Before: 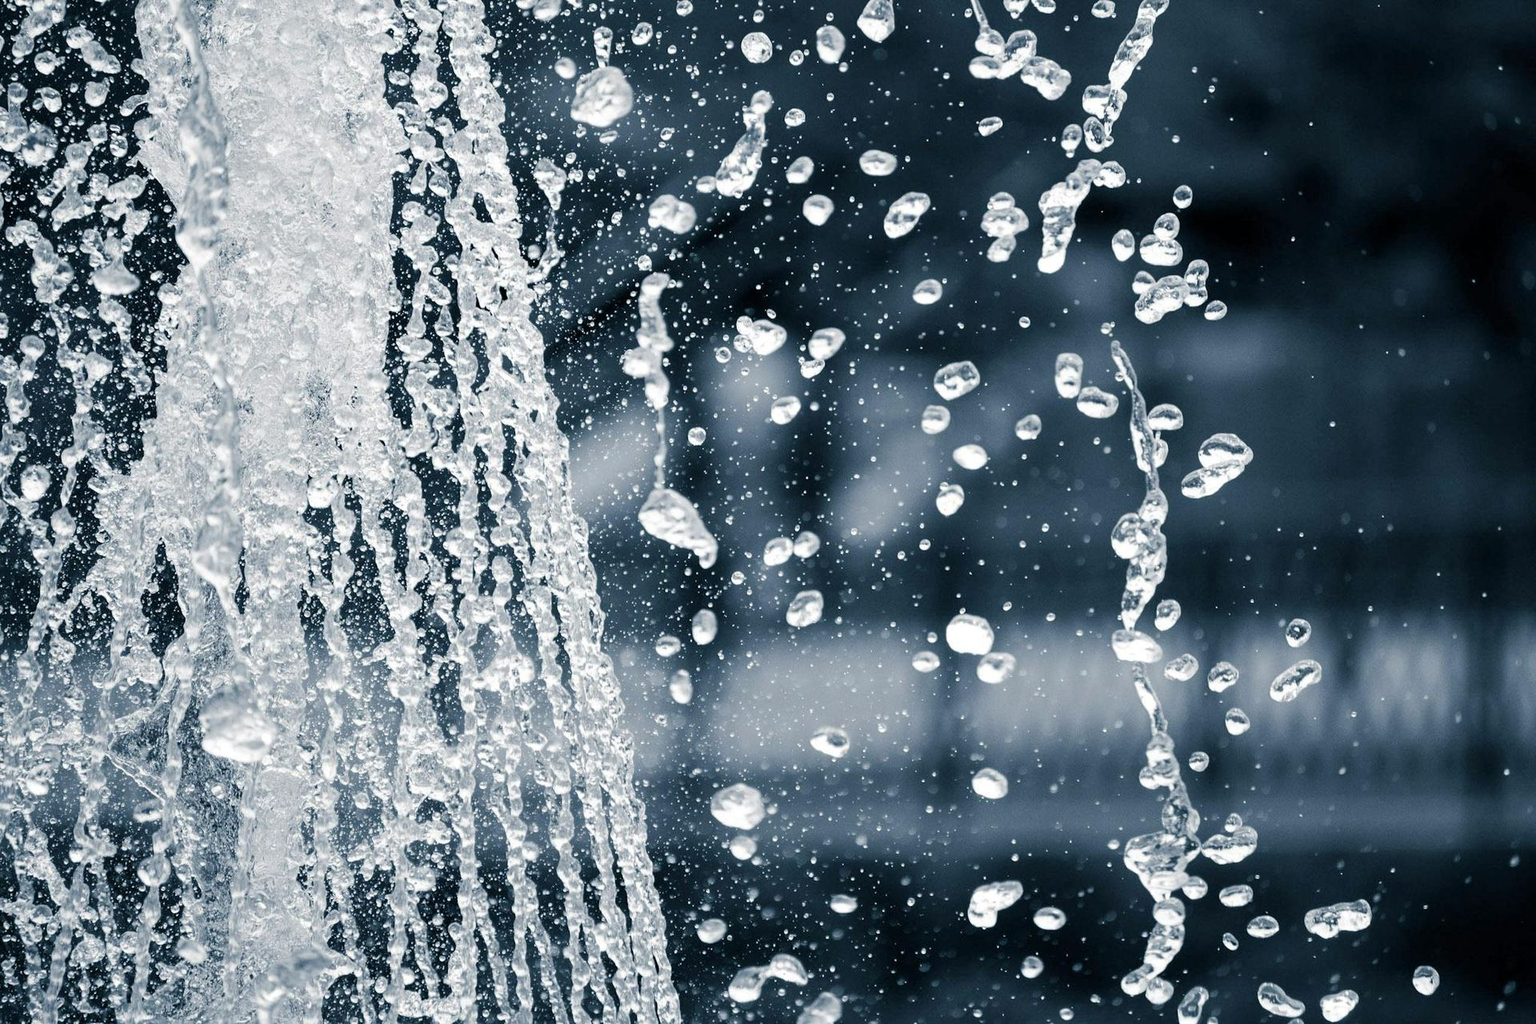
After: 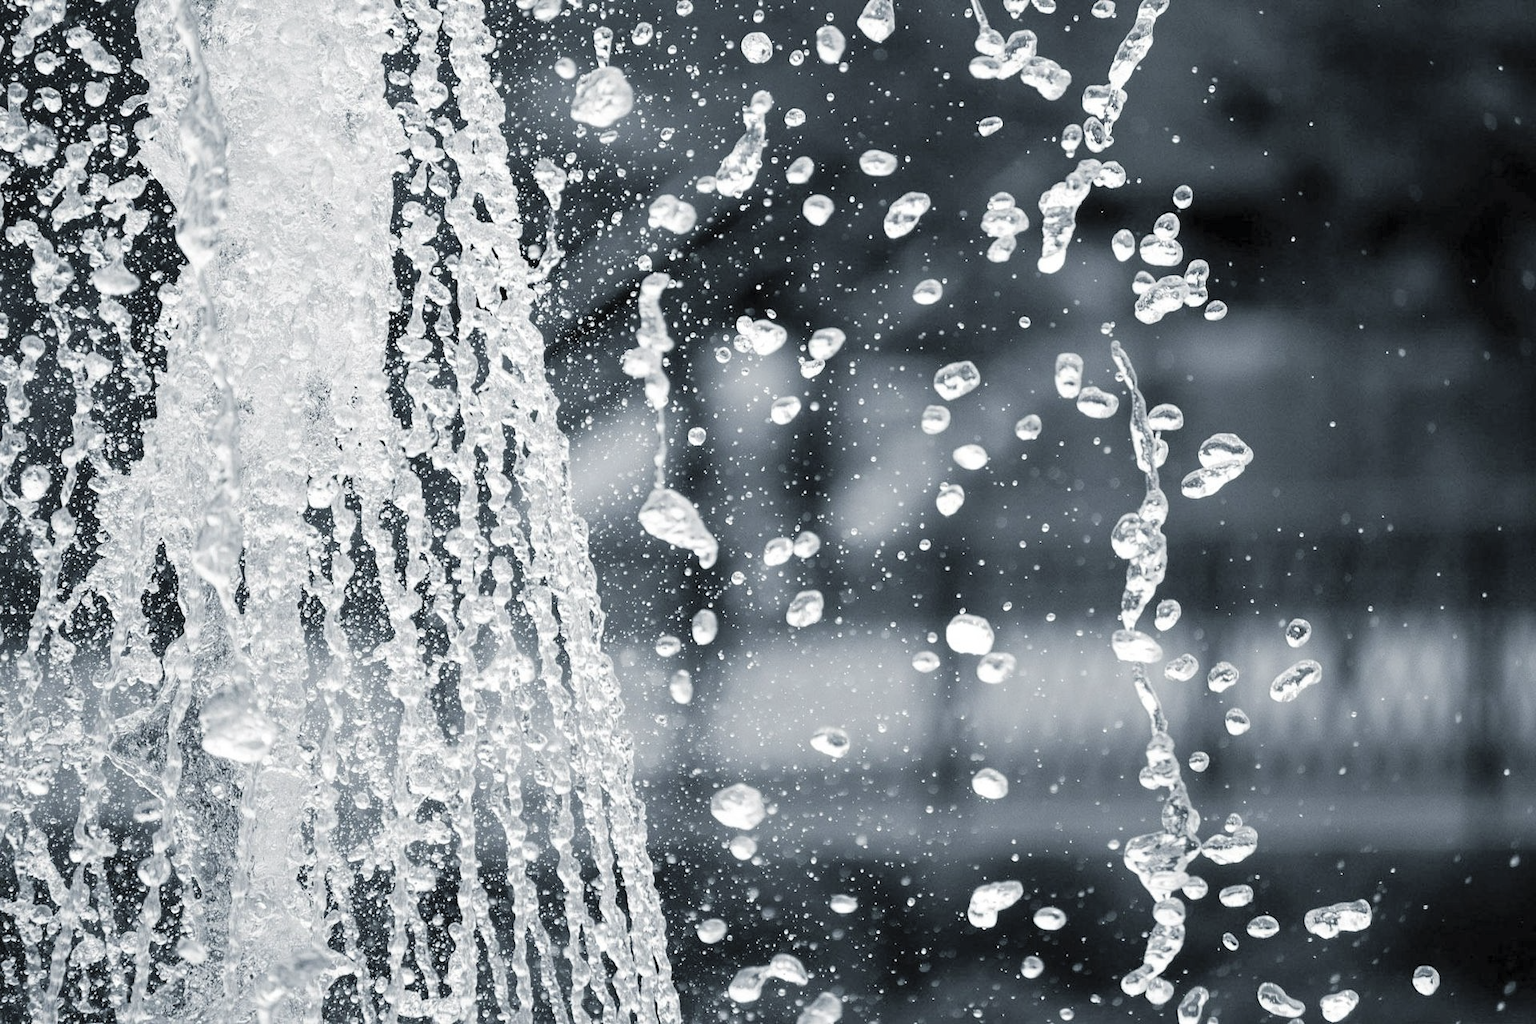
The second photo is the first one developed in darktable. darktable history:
contrast brightness saturation: brightness 0.187, saturation -0.492
